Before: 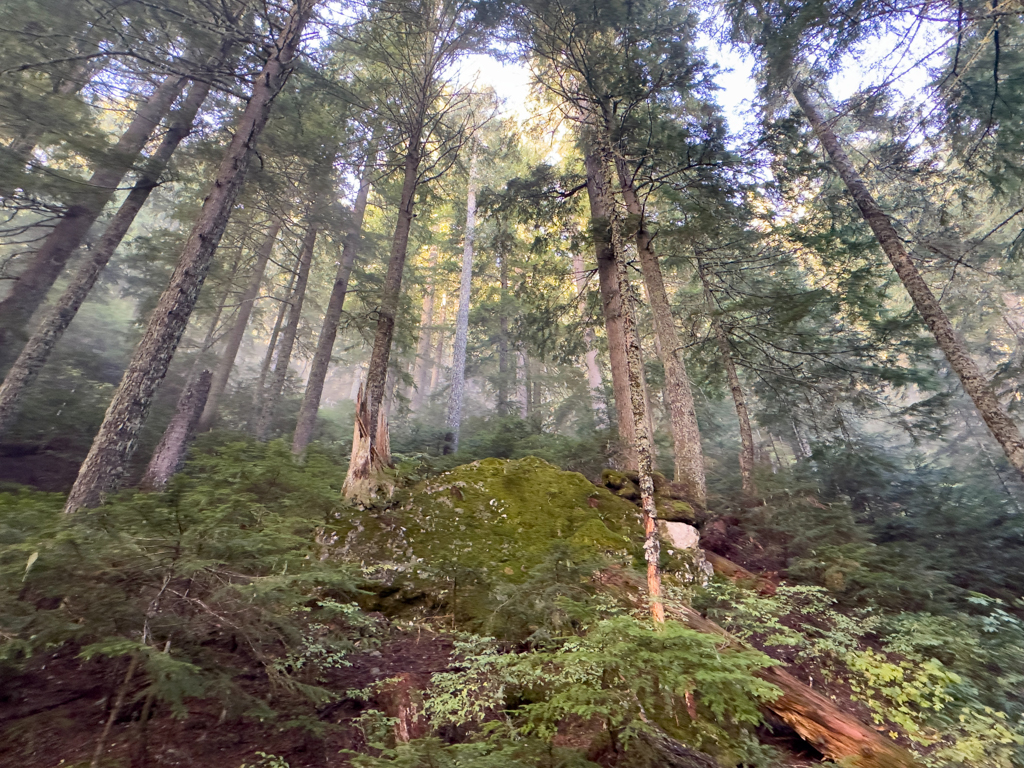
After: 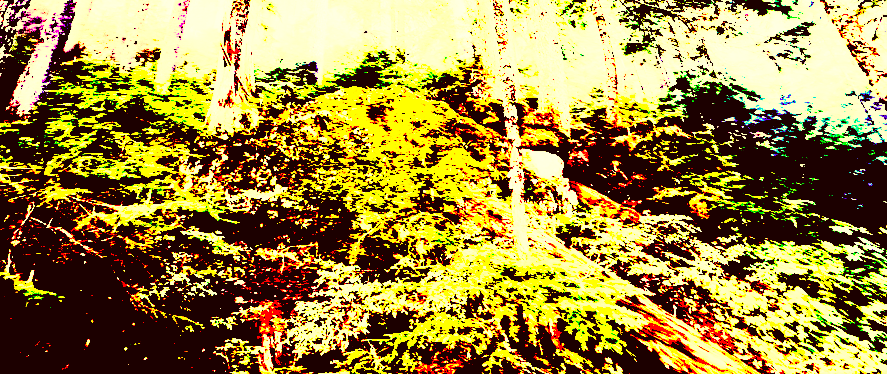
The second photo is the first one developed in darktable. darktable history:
exposure: black level correction 0.098, exposure 3.088 EV, compensate highlight preservation false
contrast brightness saturation: brightness 0.137
base curve: curves: ch0 [(0, 0) (0.04, 0.03) (0.133, 0.232) (0.448, 0.748) (0.843, 0.968) (1, 1)], preserve colors none
crop and rotate: left 13.286%, top 48.408%, bottom 2.832%
color correction: highlights a* 9.92, highlights b* 39.01, shadows a* 13.83, shadows b* 3.55
